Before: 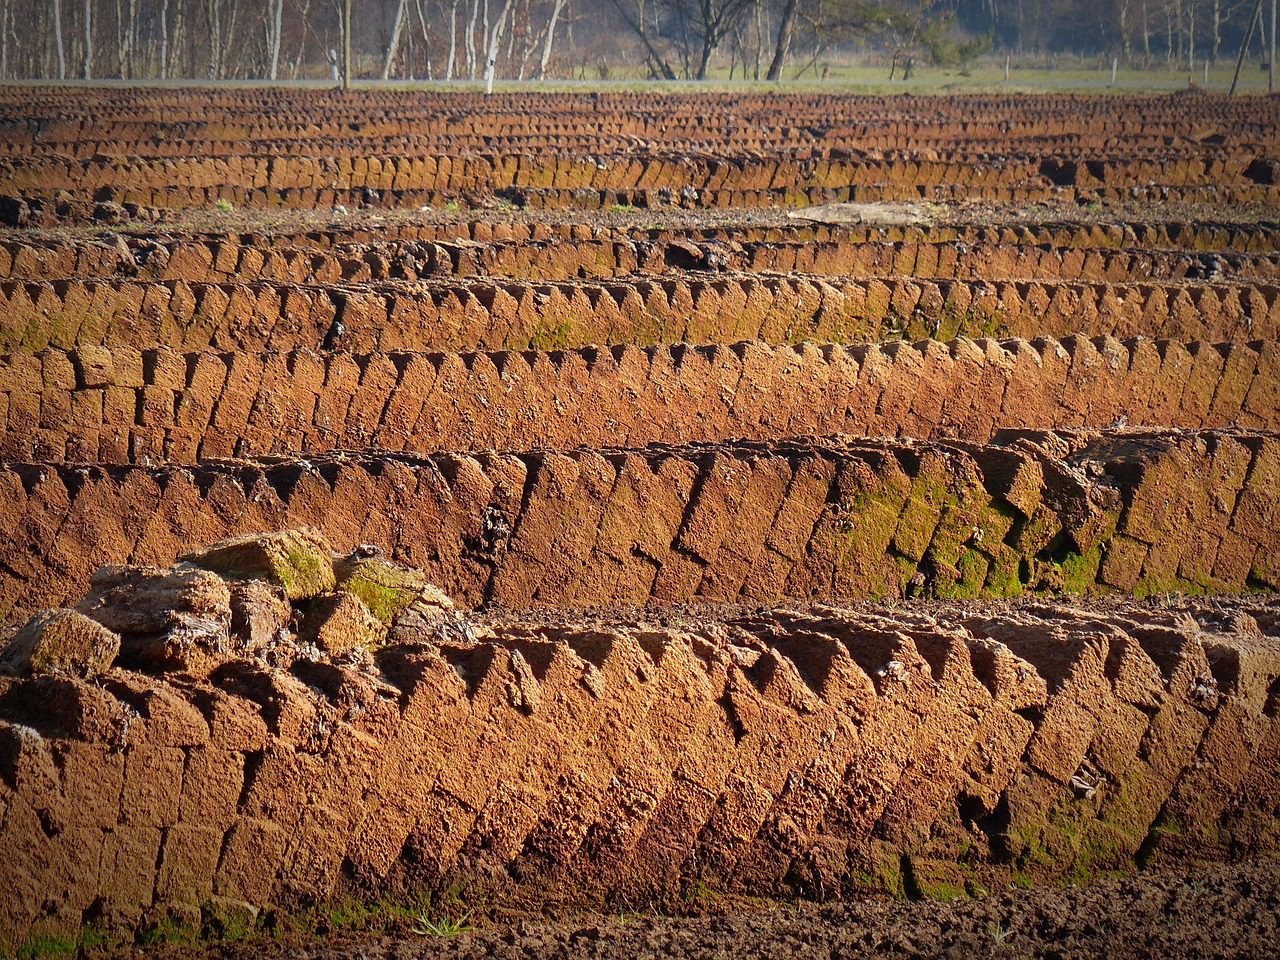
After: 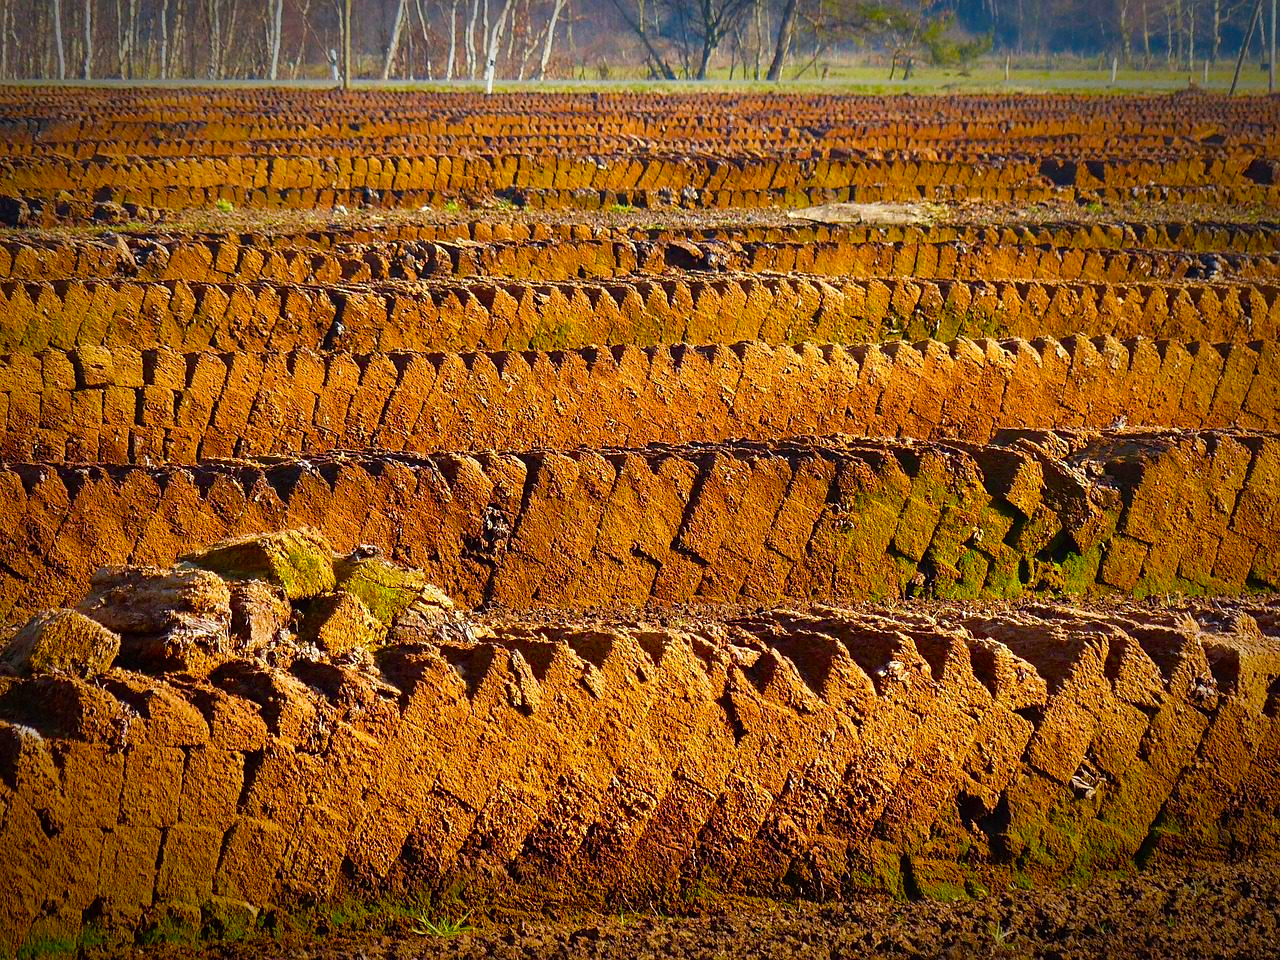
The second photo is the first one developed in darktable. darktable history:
color balance rgb: highlights gain › luminance 14.852%, linear chroma grading › global chroma 15.354%, perceptual saturation grading › global saturation 40.017%, perceptual saturation grading › highlights -24.761%, perceptual saturation grading › mid-tones 34.306%, perceptual saturation grading › shadows 34.654%, global vibrance 20%
